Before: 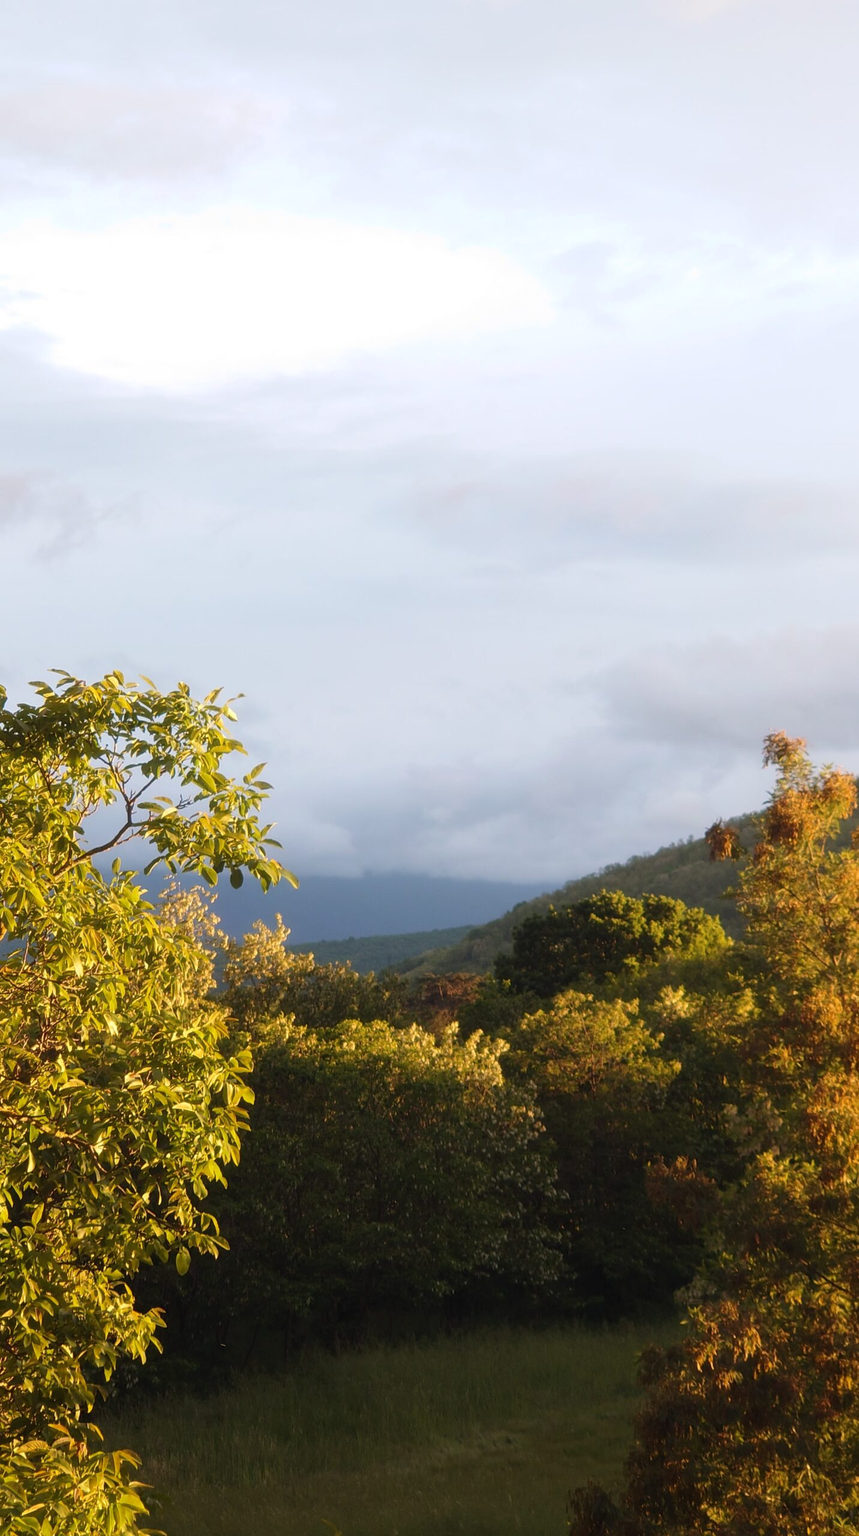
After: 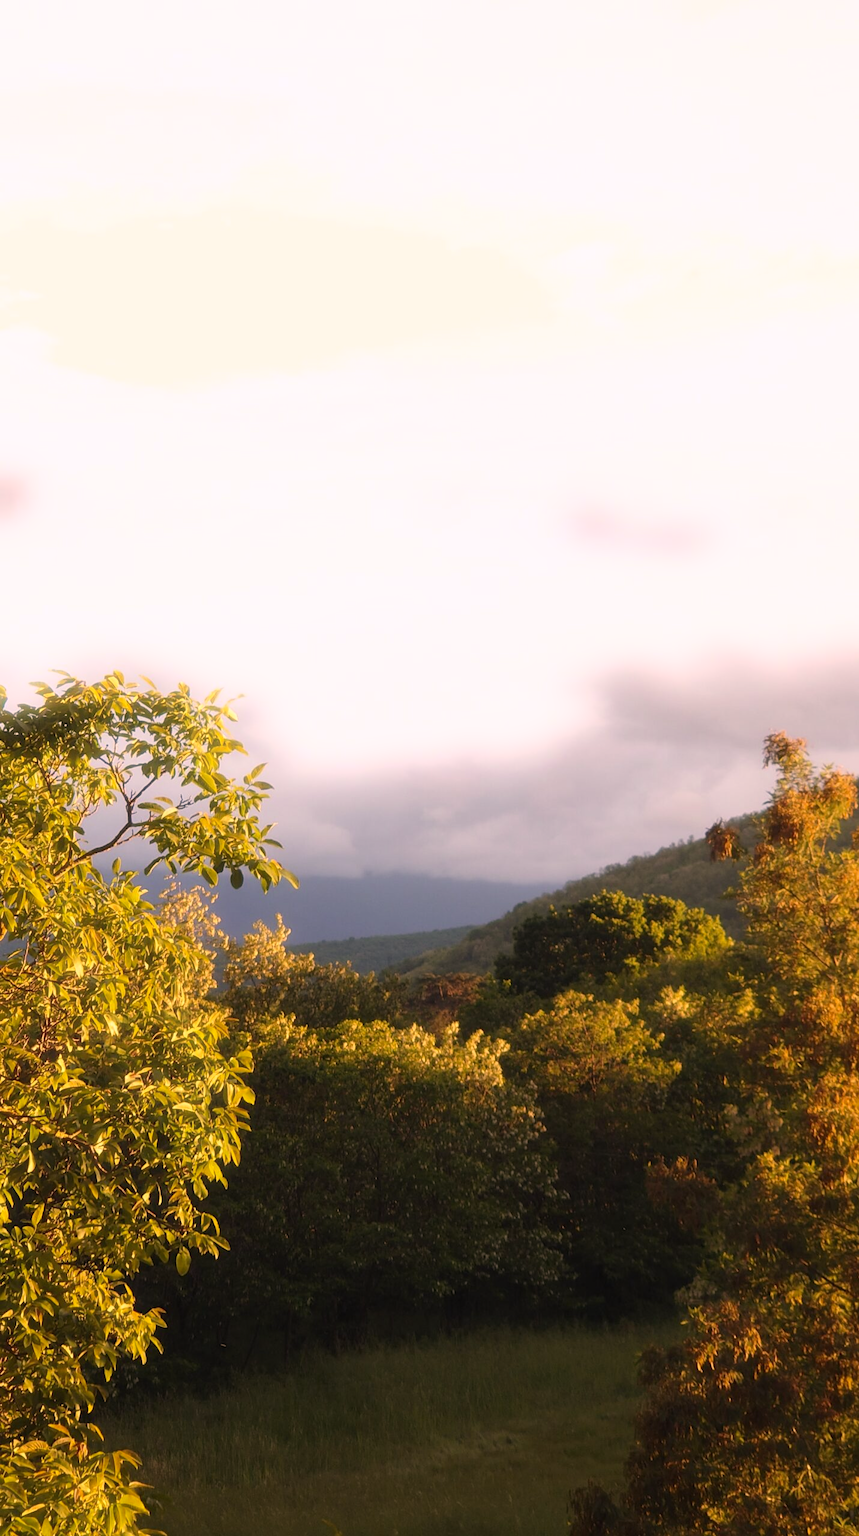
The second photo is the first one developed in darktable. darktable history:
contrast brightness saturation: saturation -0.05
color correction: highlights a* 11.96, highlights b* 11.58
bloom: size 5%, threshold 95%, strength 15%
